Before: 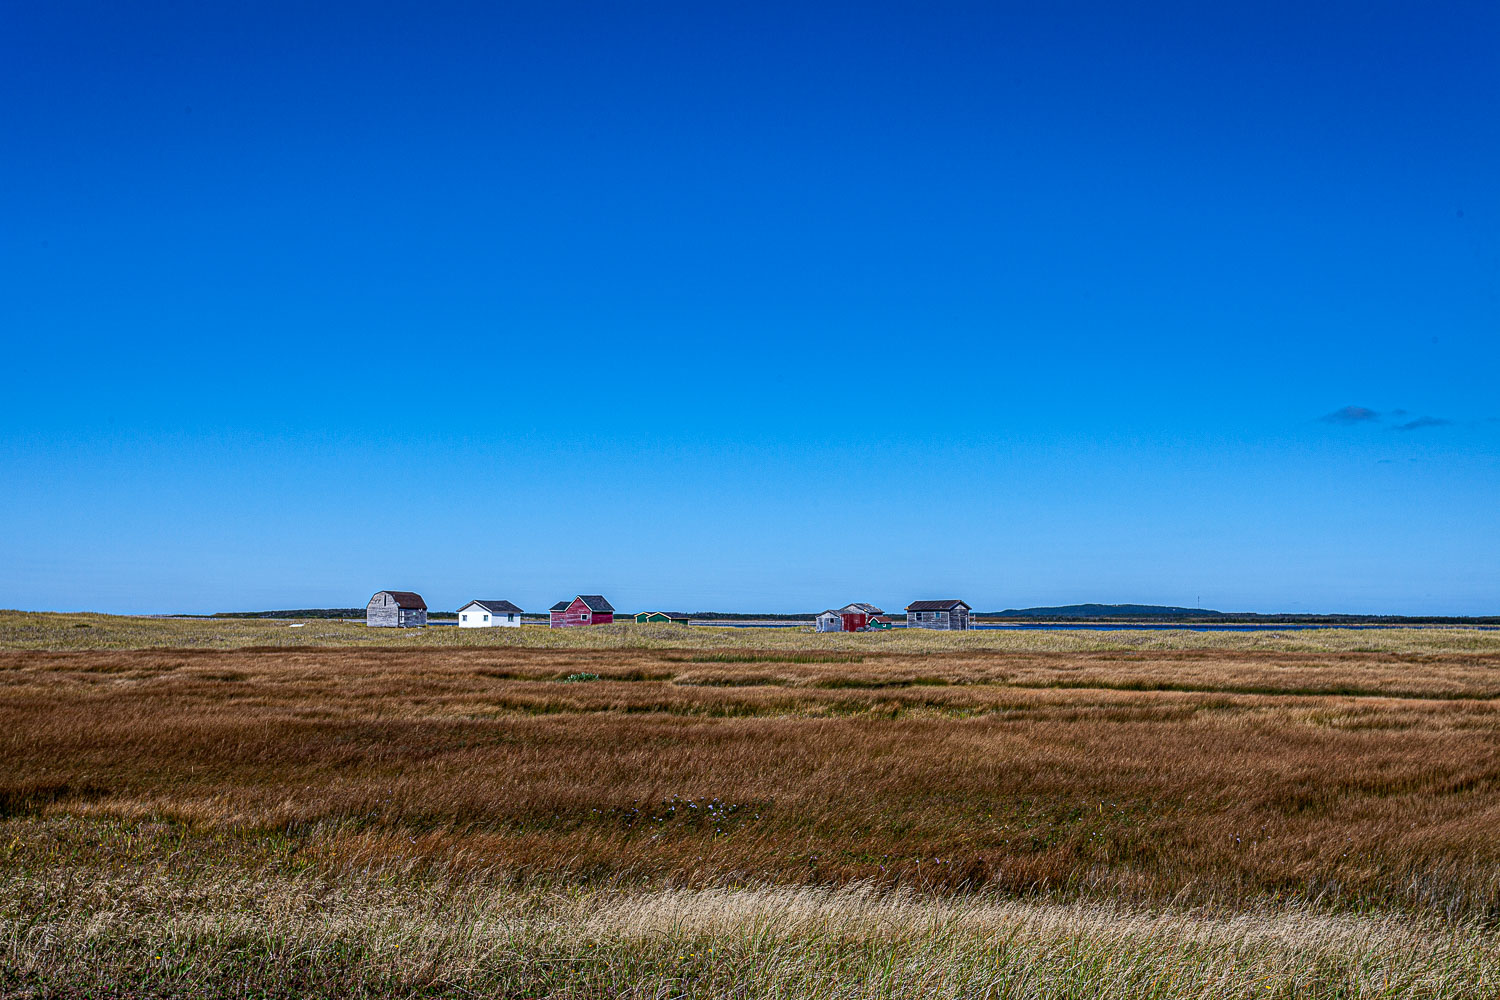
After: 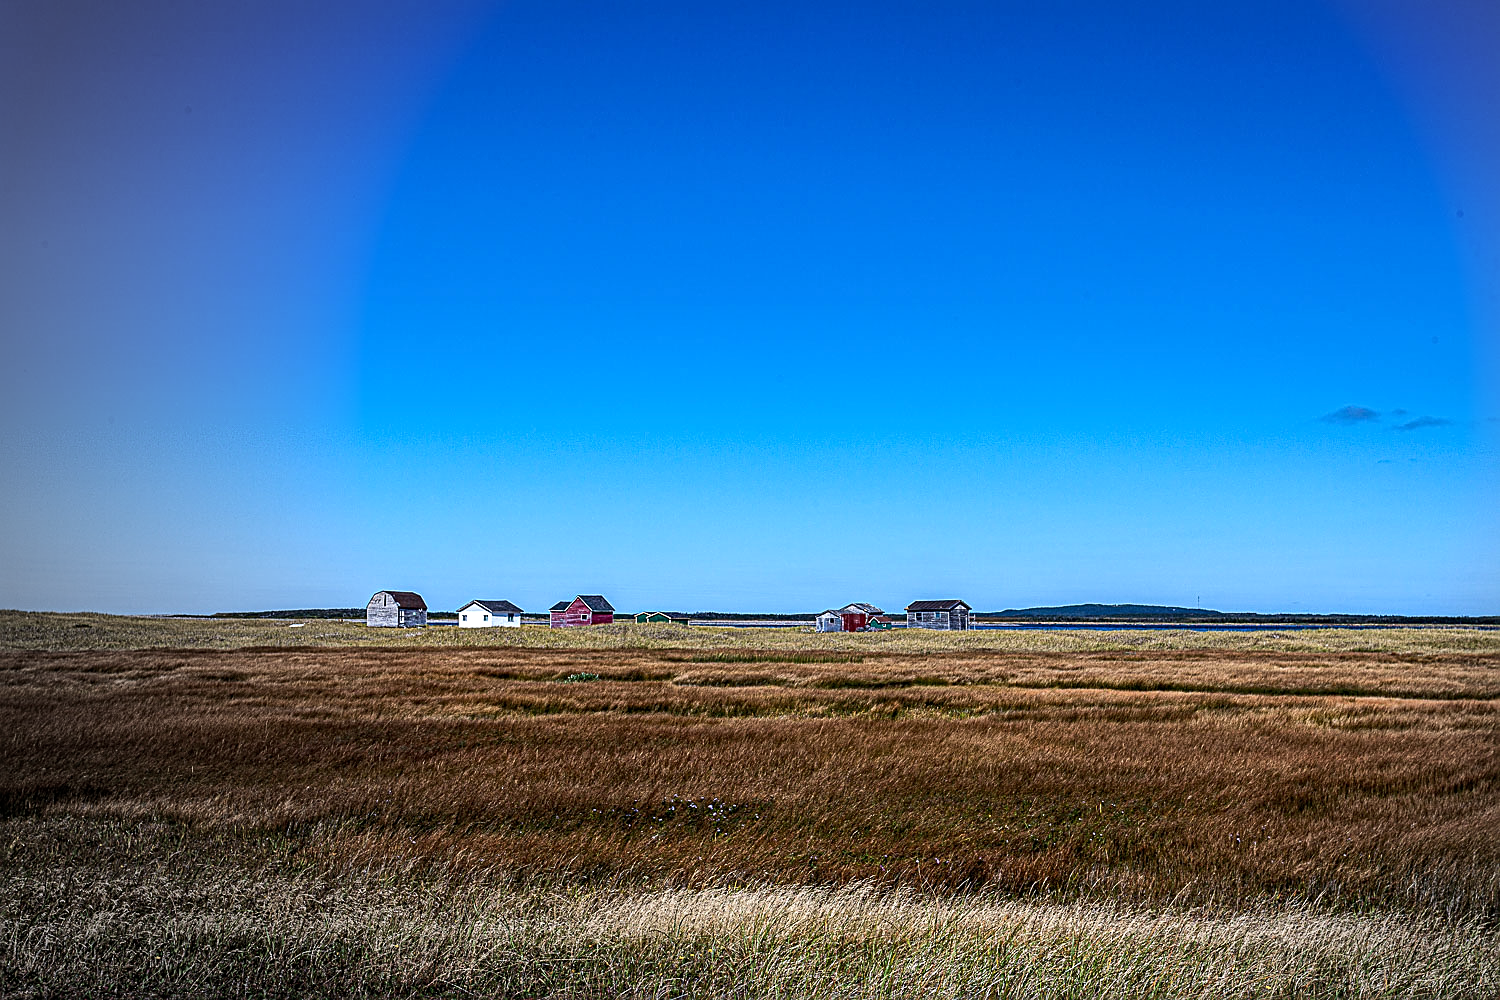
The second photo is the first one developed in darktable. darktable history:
vignetting: fall-off start 73.57%, center (0.22, -0.235)
tone equalizer: -8 EV -0.417 EV, -7 EV -0.389 EV, -6 EV -0.333 EV, -5 EV -0.222 EV, -3 EV 0.222 EV, -2 EV 0.333 EV, -1 EV 0.389 EV, +0 EV 0.417 EV, edges refinement/feathering 500, mask exposure compensation -1.57 EV, preserve details no
sharpen: on, module defaults
